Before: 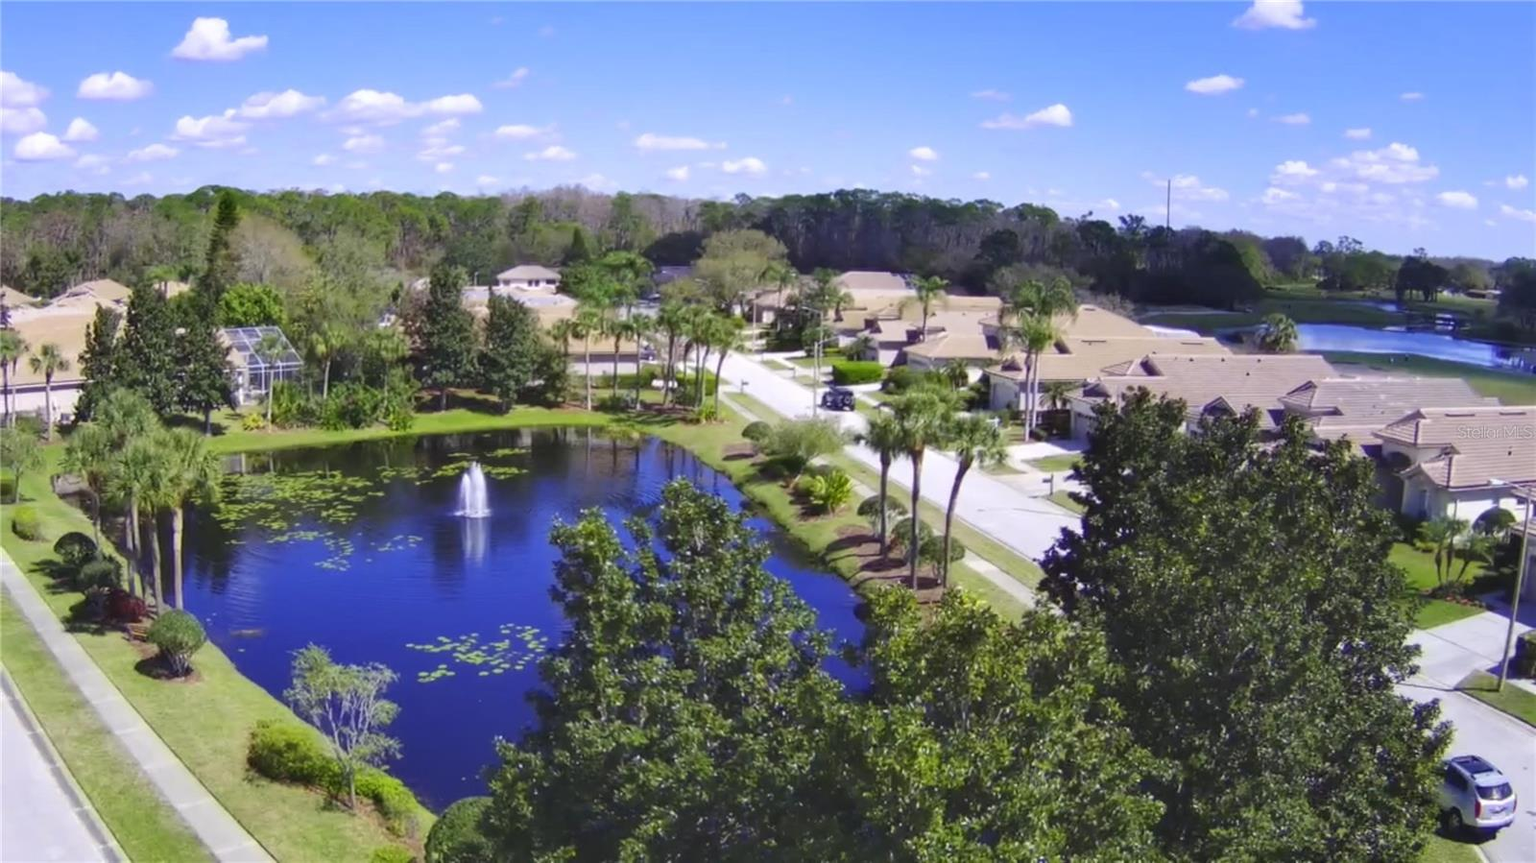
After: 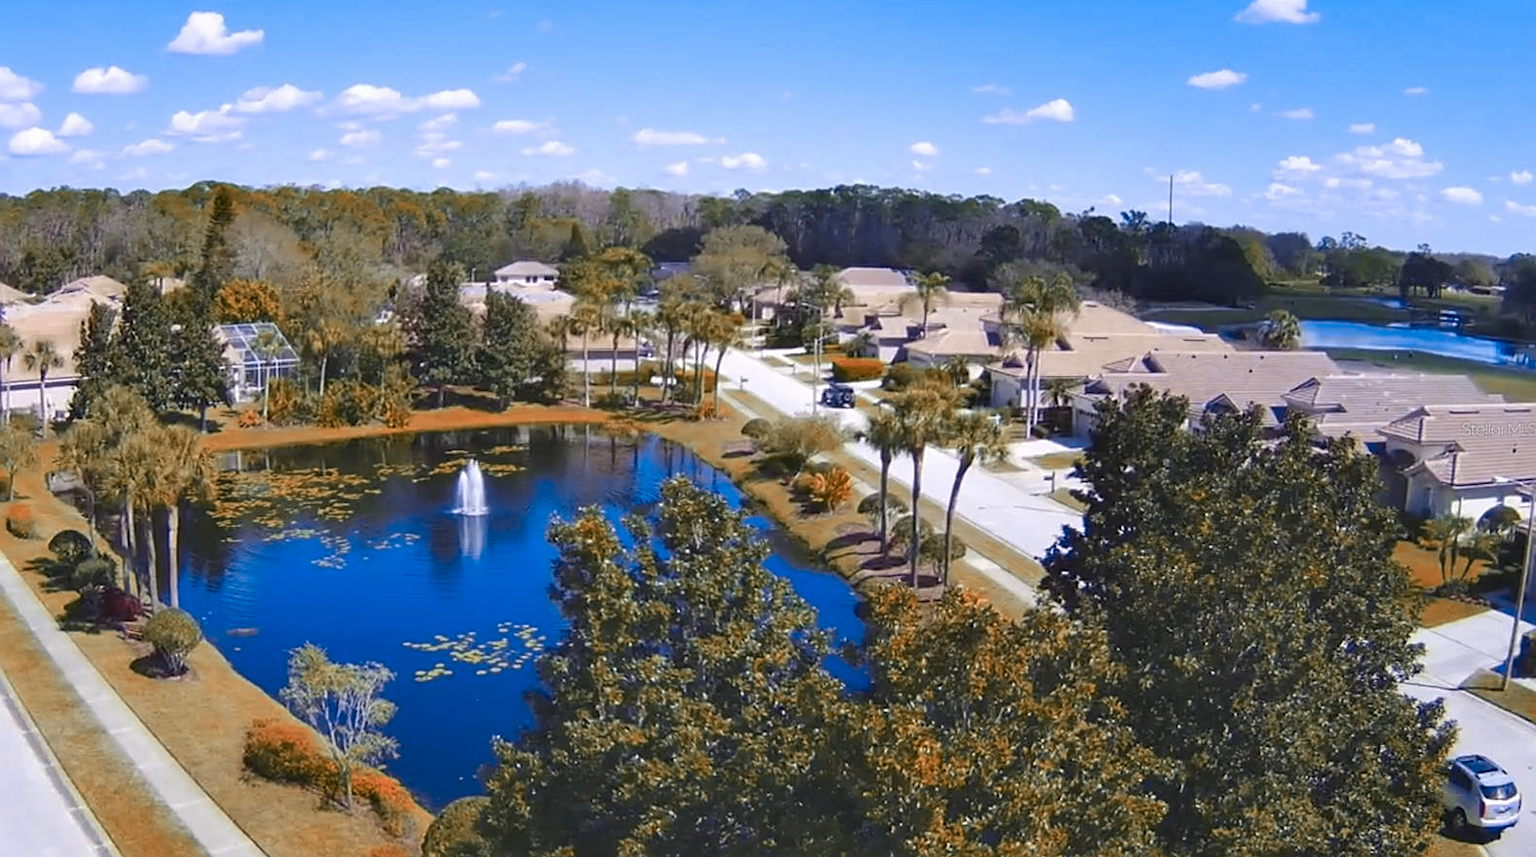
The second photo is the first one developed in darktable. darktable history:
color zones: curves: ch0 [(0.006, 0.385) (0.143, 0.563) (0.243, 0.321) (0.352, 0.464) (0.516, 0.456) (0.625, 0.5) (0.75, 0.5) (0.875, 0.5)]; ch1 [(0, 0.5) (0.134, 0.504) (0.246, 0.463) (0.421, 0.515) (0.5, 0.56) (0.625, 0.5) (0.75, 0.5) (0.875, 0.5)]; ch2 [(0, 0.5) (0.131, 0.426) (0.307, 0.289) (0.38, 0.188) (0.513, 0.216) (0.625, 0.548) (0.75, 0.468) (0.838, 0.396) (0.971, 0.311)]
sharpen: on, module defaults
crop: left 0.415%, top 0.702%, right 0.211%, bottom 0.614%
